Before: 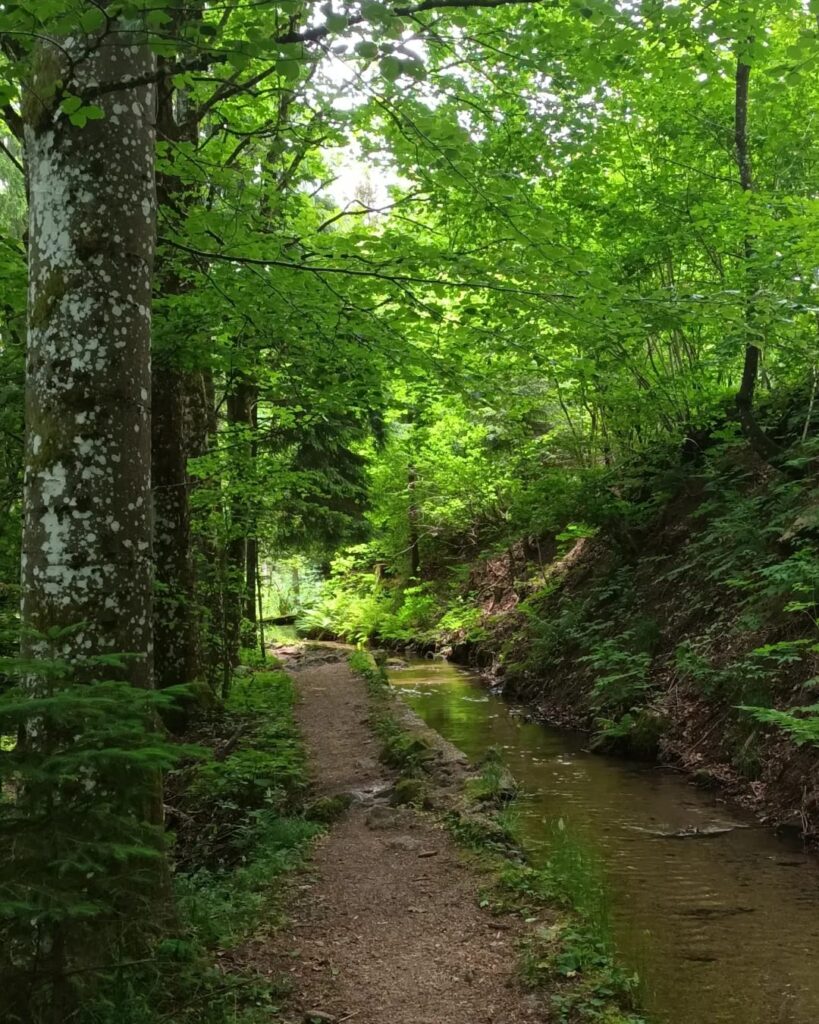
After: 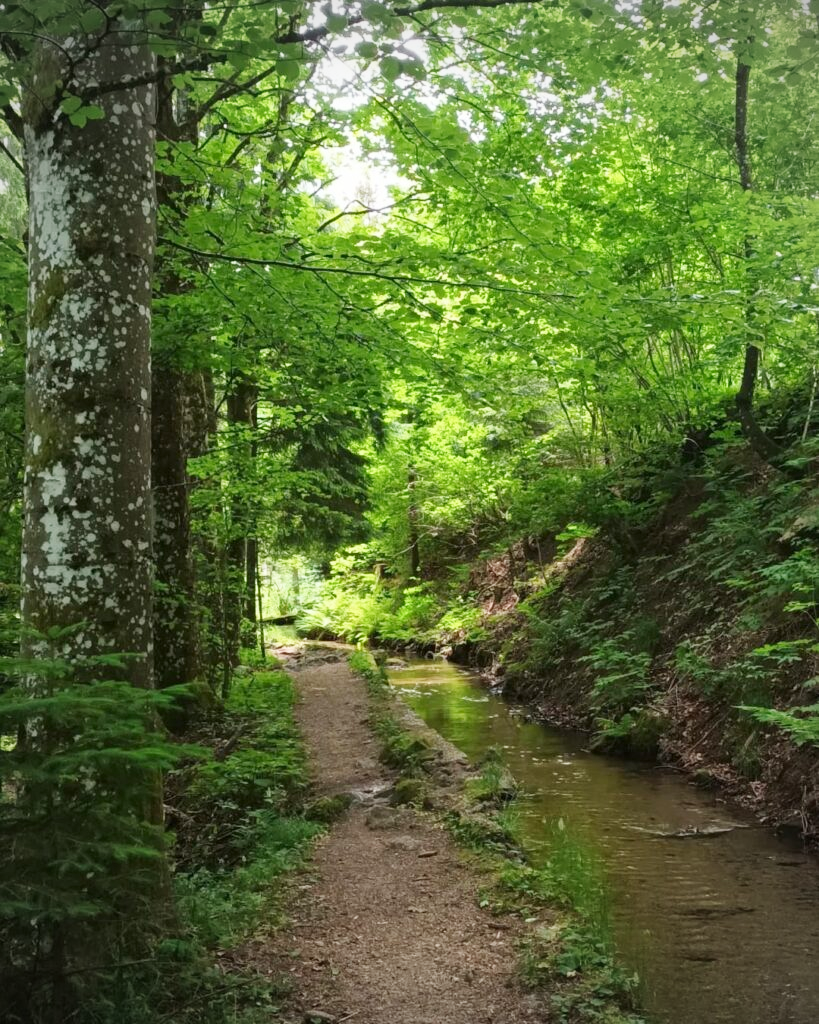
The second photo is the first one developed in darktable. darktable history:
base curve: curves: ch0 [(0, 0) (0.204, 0.334) (0.55, 0.733) (1, 1)], preserve colors none
vignetting: center (-0.009, 0)
